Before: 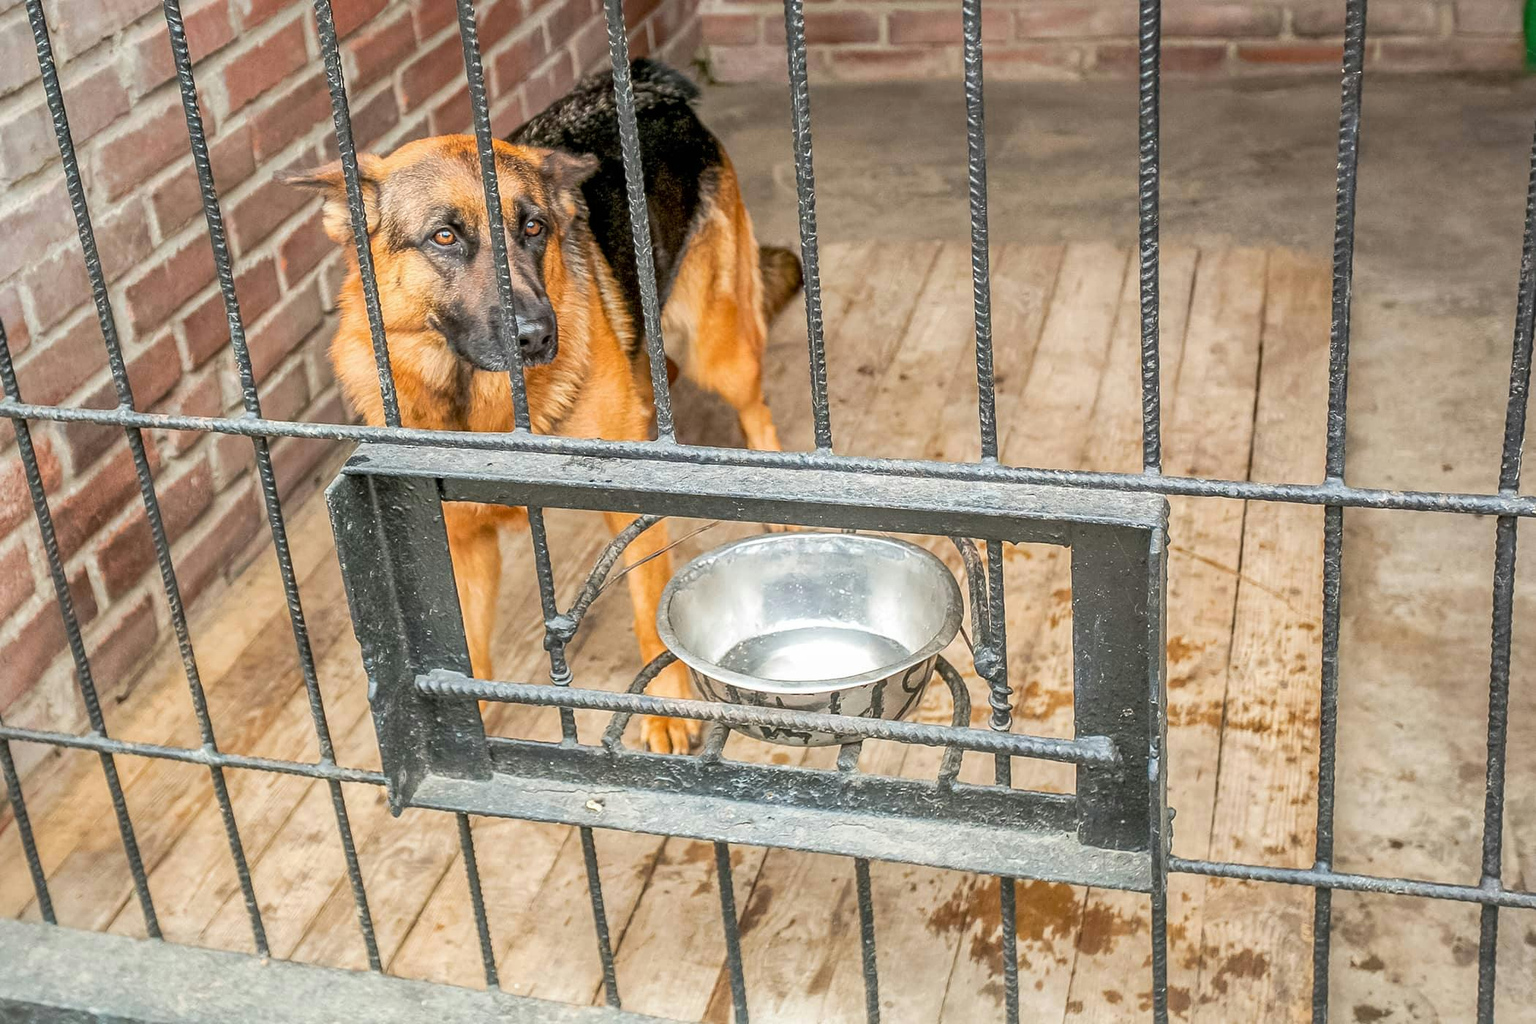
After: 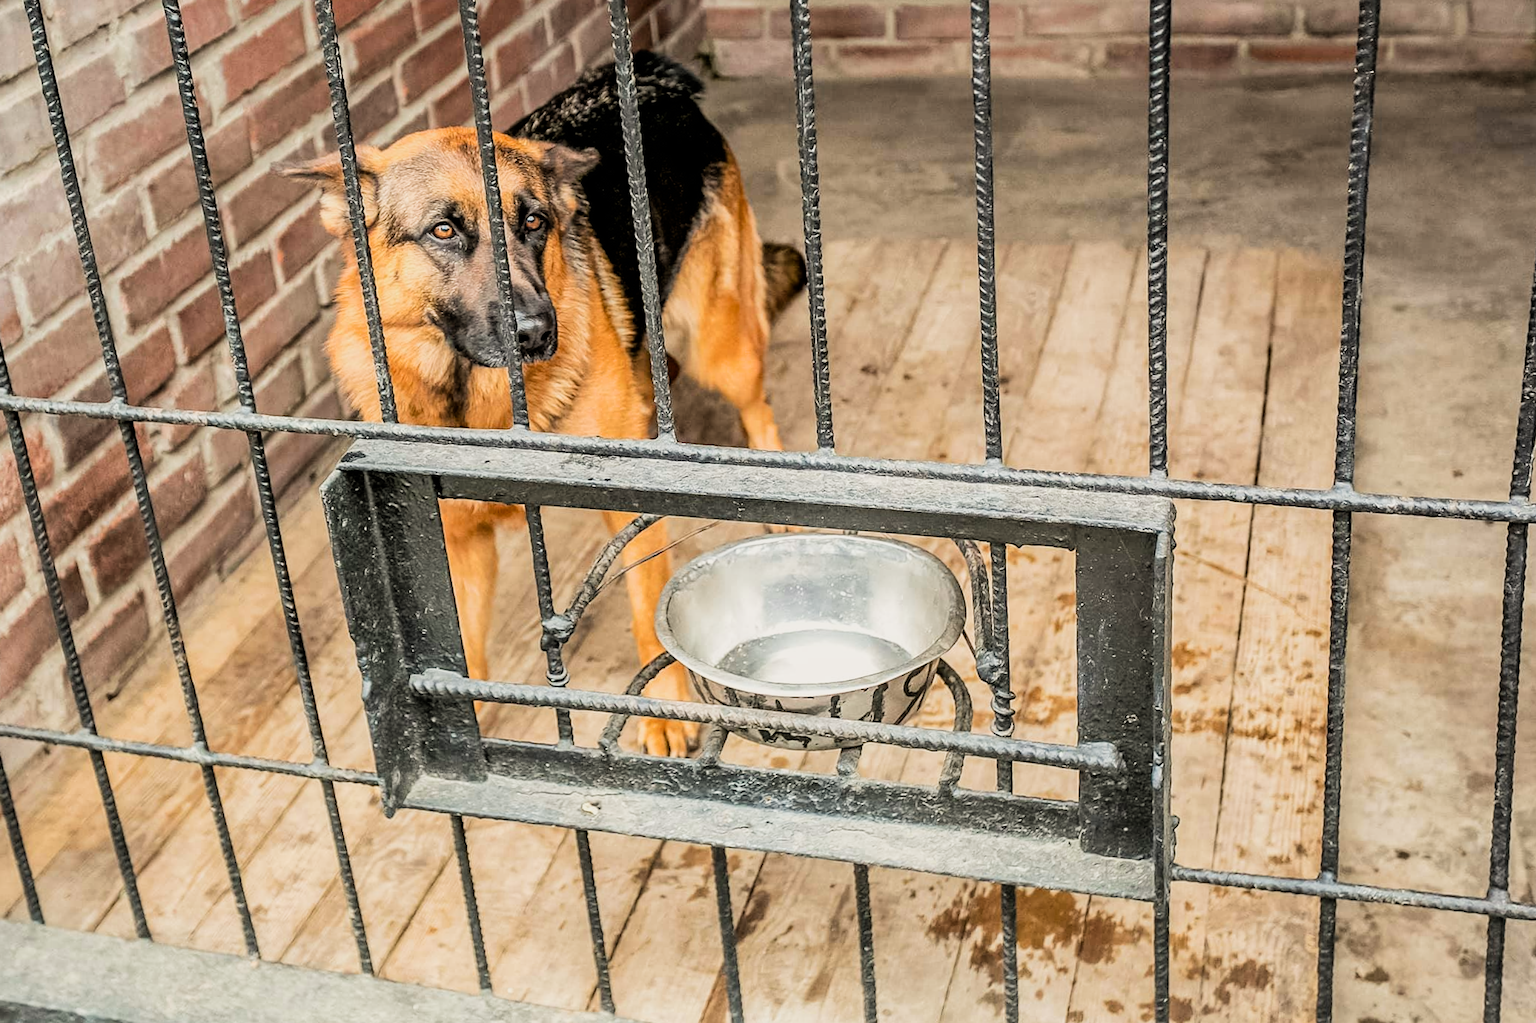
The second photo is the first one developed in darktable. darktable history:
filmic rgb: black relative exposure -5 EV, white relative exposure 3.5 EV, hardness 3.19, contrast 1.4, highlights saturation mix -50%
crop and rotate: angle -0.5°
color calibration: x 0.334, y 0.349, temperature 5426 K
